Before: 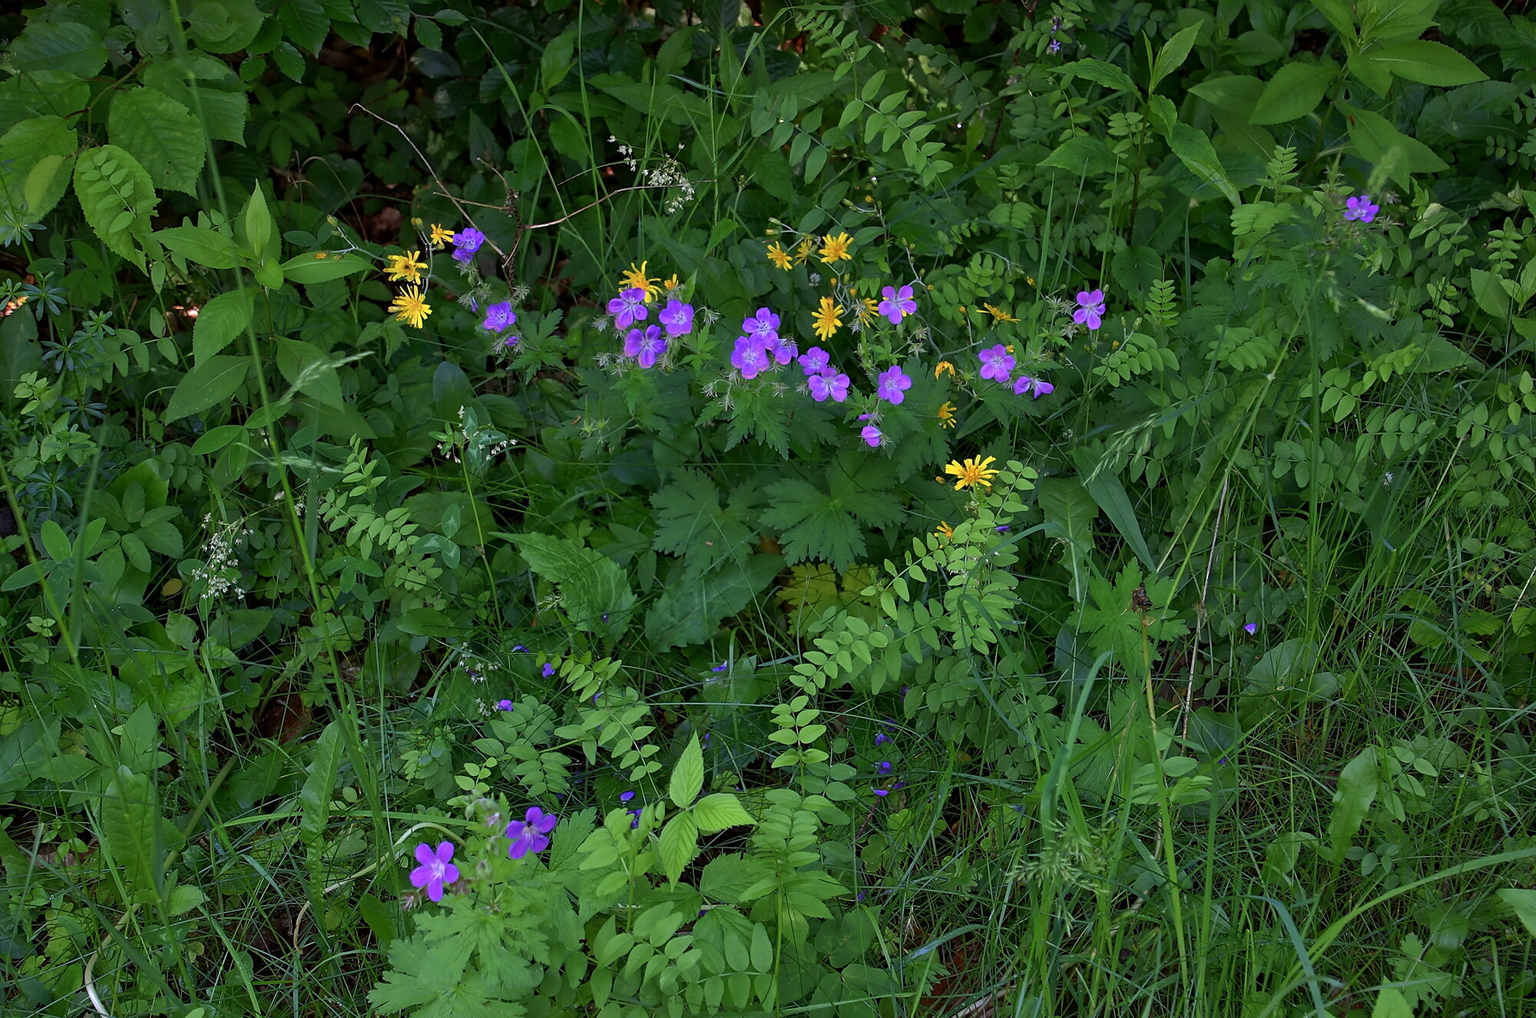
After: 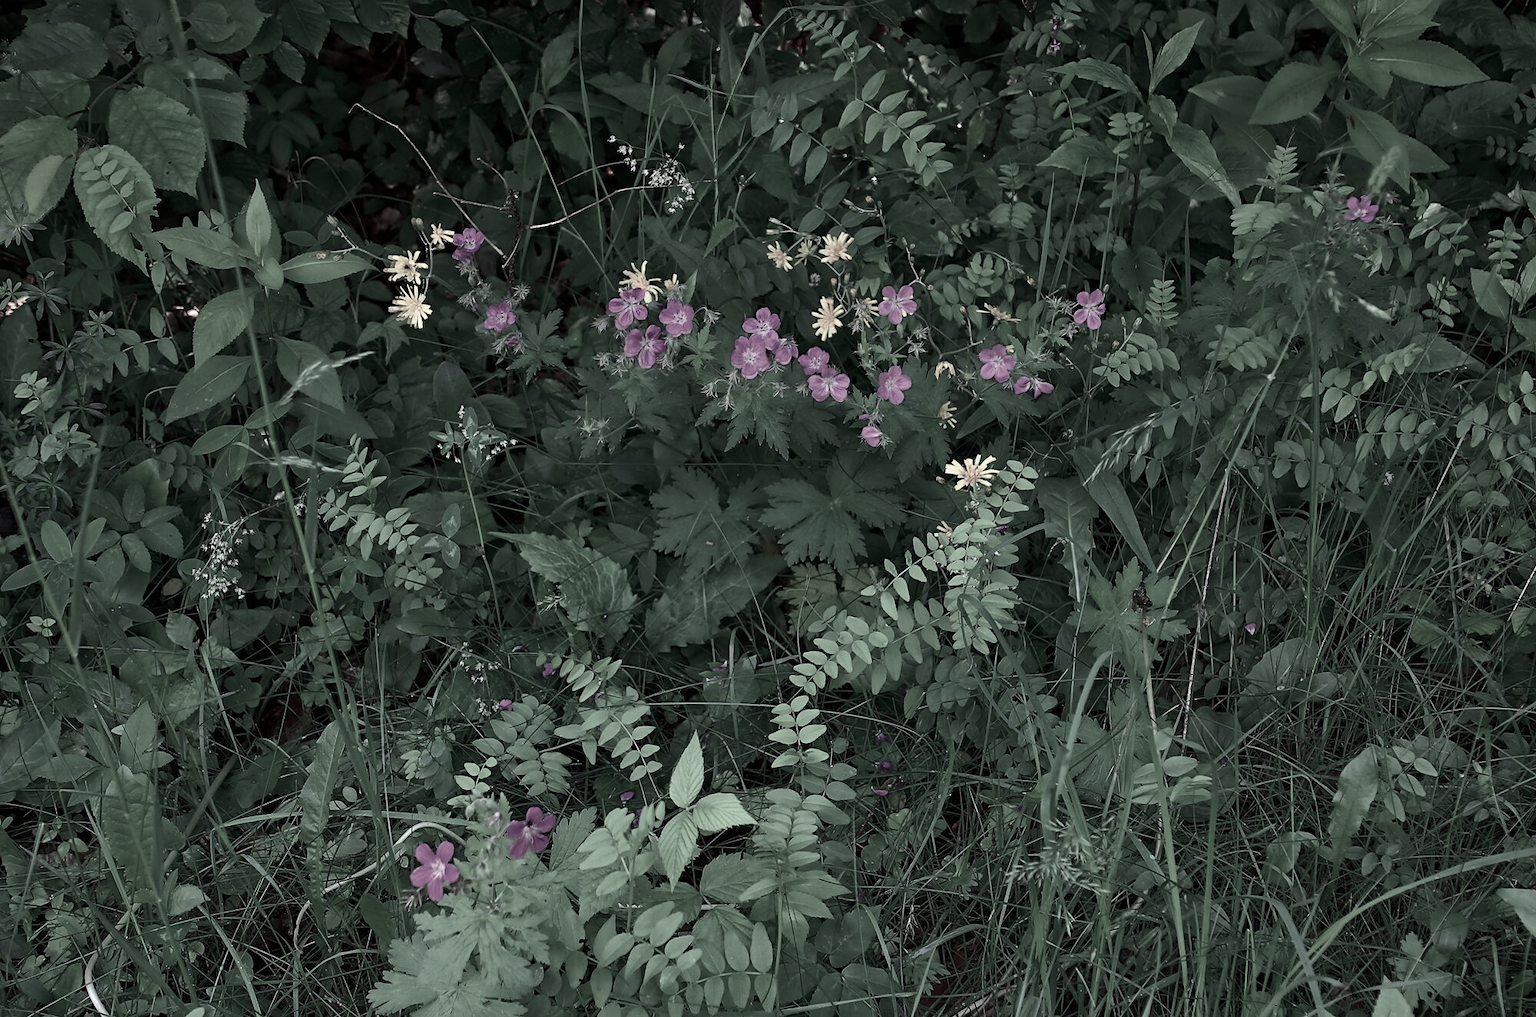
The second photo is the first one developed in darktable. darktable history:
color contrast: green-magenta contrast 0.3, blue-yellow contrast 0.15
contrast brightness saturation: contrast 0.22
